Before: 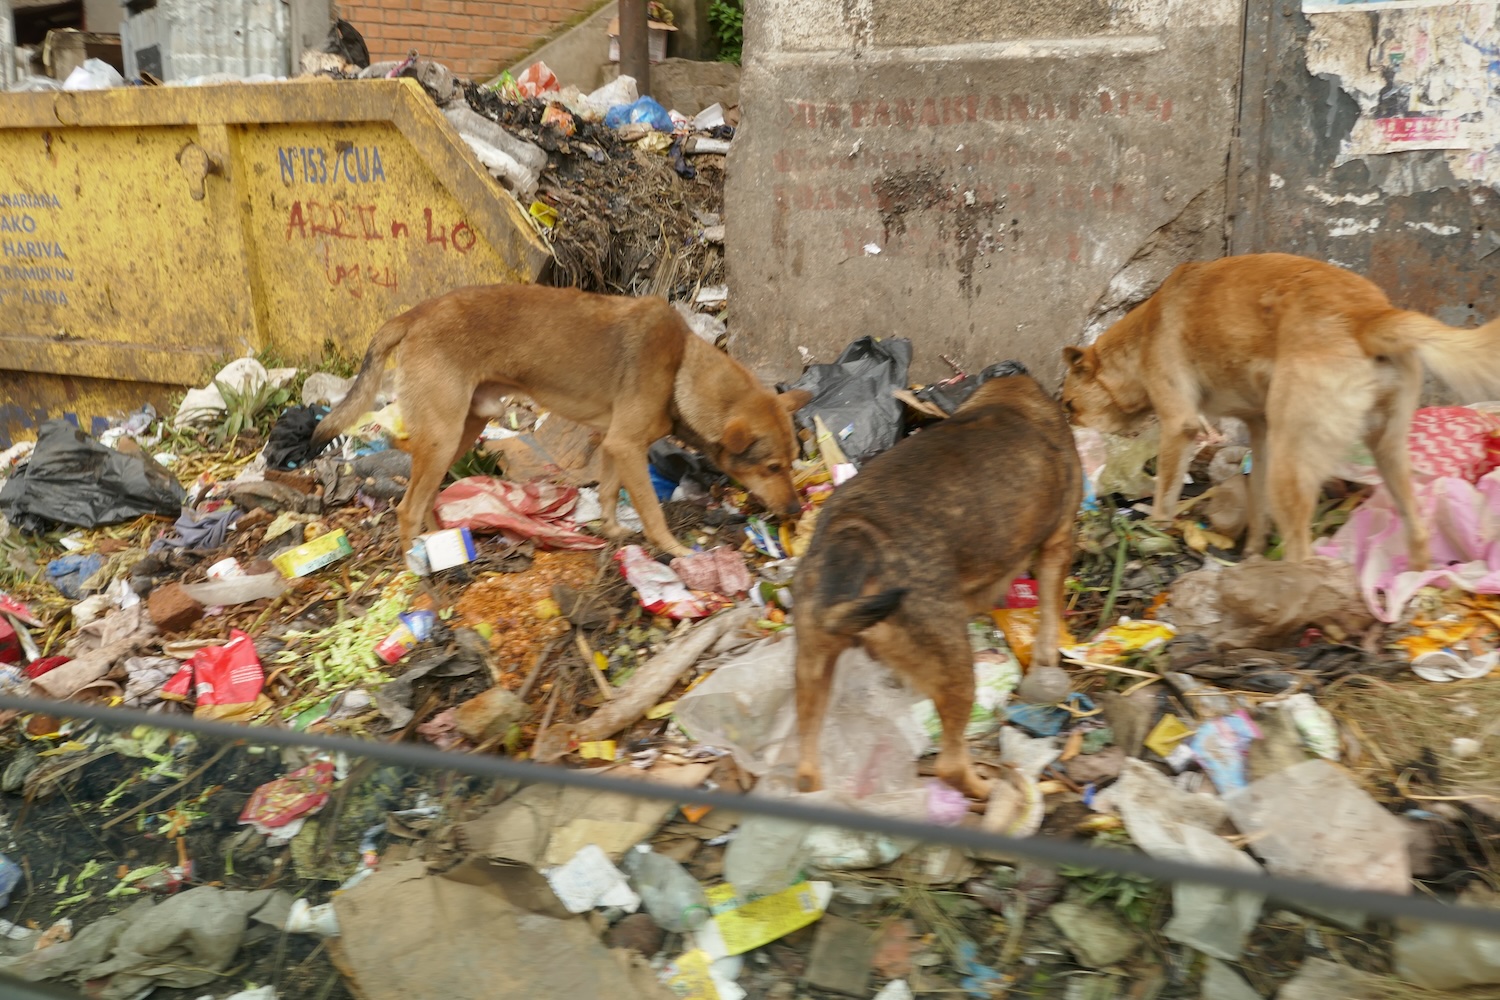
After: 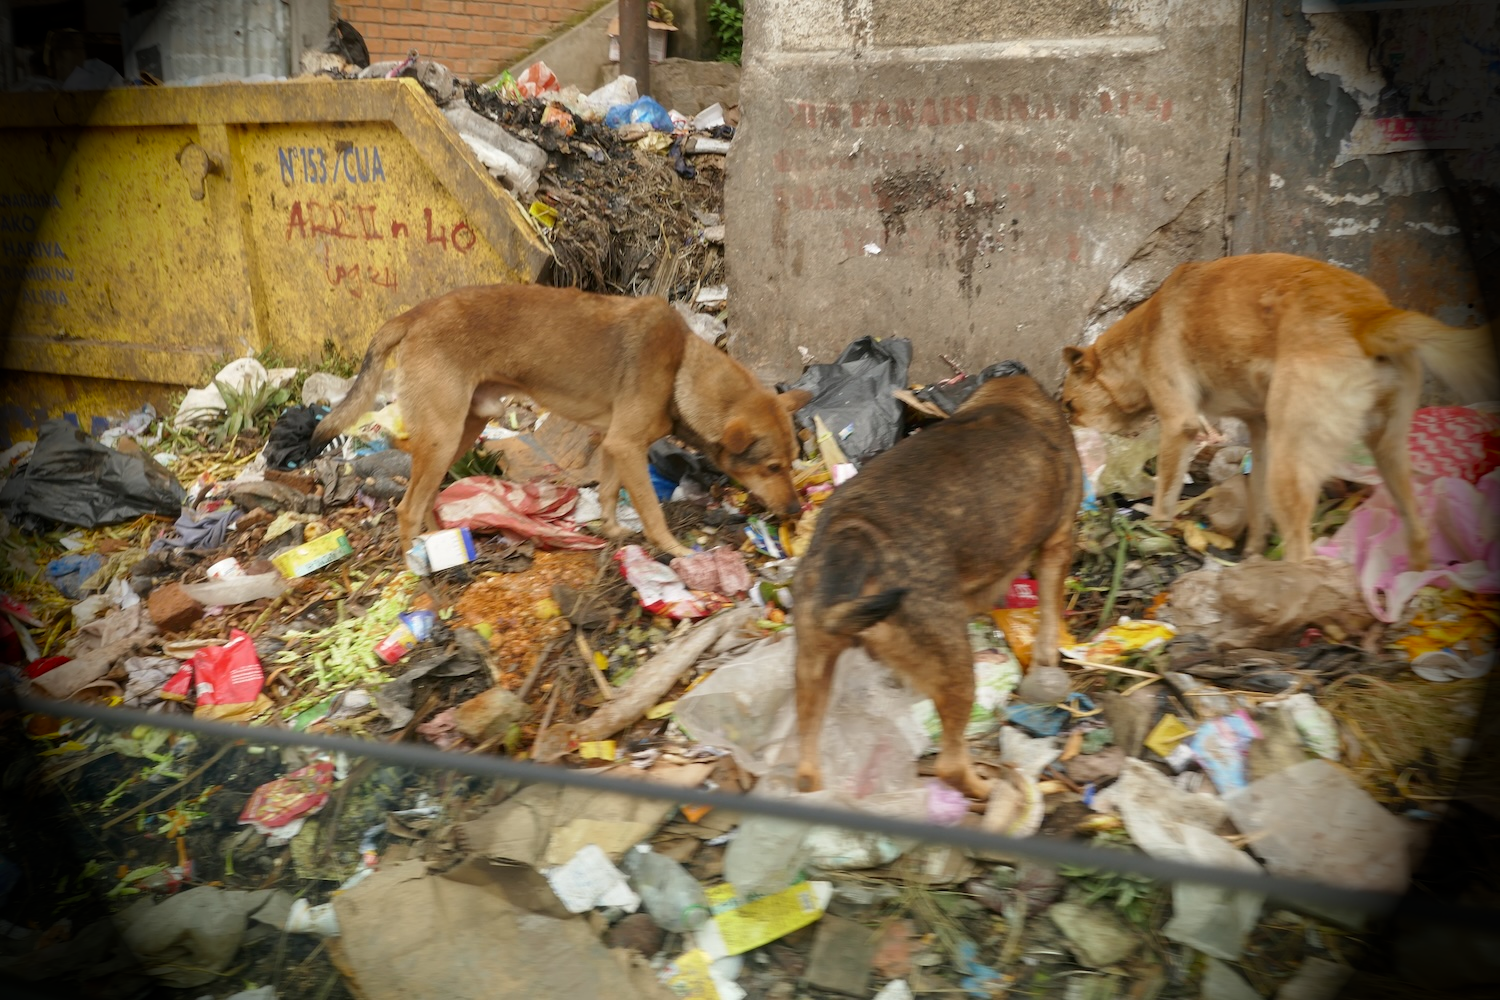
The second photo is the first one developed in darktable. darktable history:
vignetting: fall-off start 75.87%, fall-off radius 28.17%, brightness -0.986, saturation 0.497, width/height ratio 0.974
